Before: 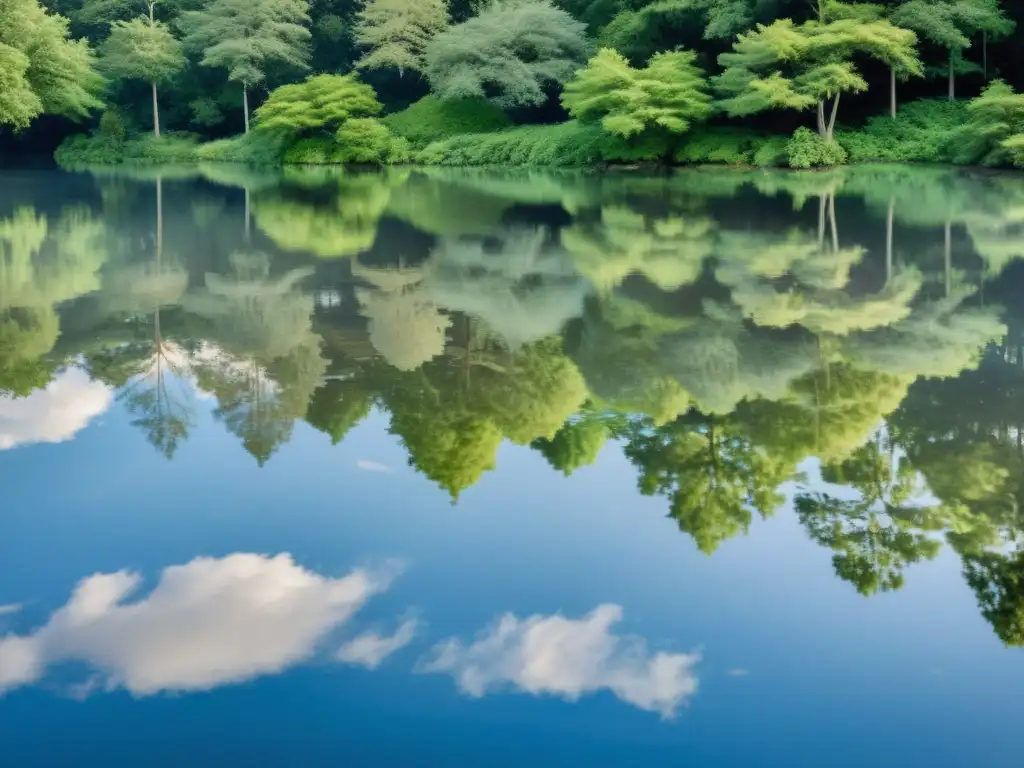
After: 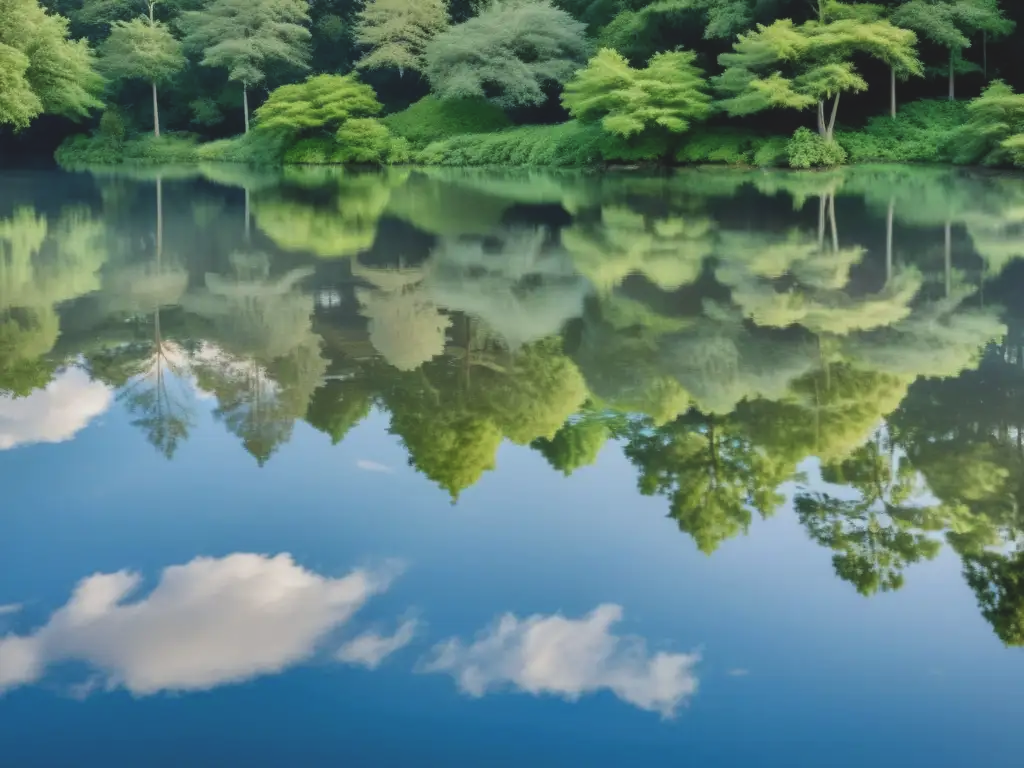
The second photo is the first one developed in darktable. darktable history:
exposure: black level correction -0.013, exposure -0.193 EV, compensate highlight preservation false
